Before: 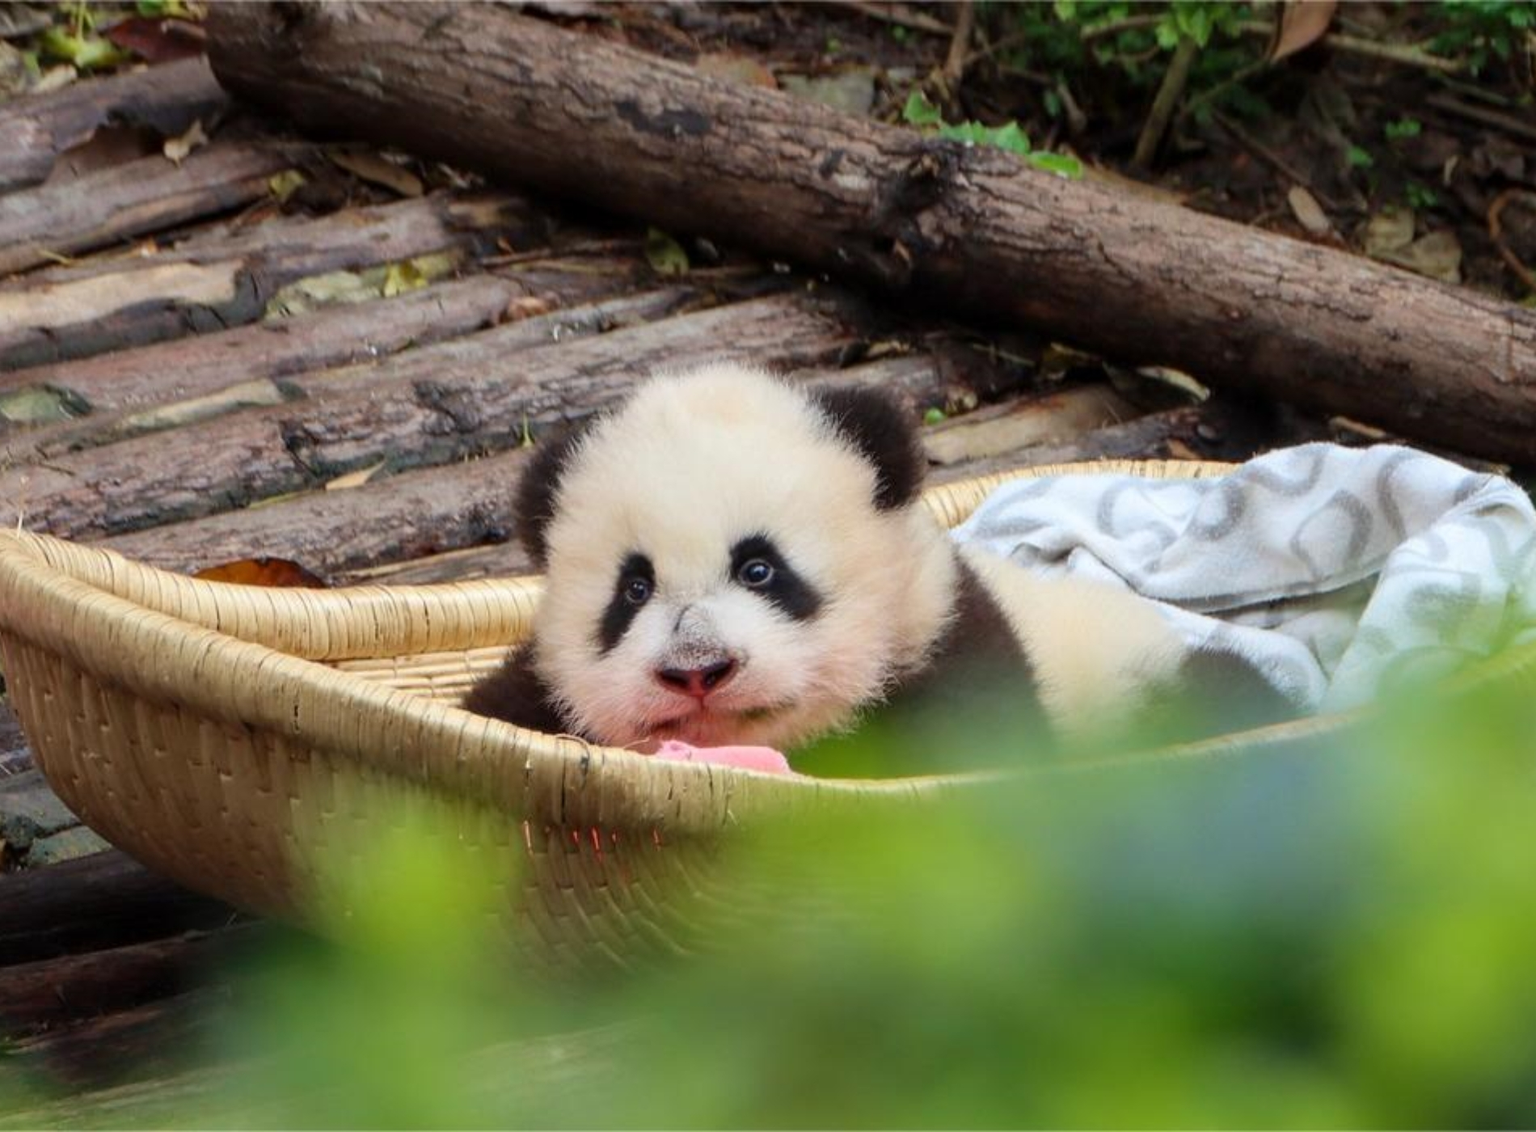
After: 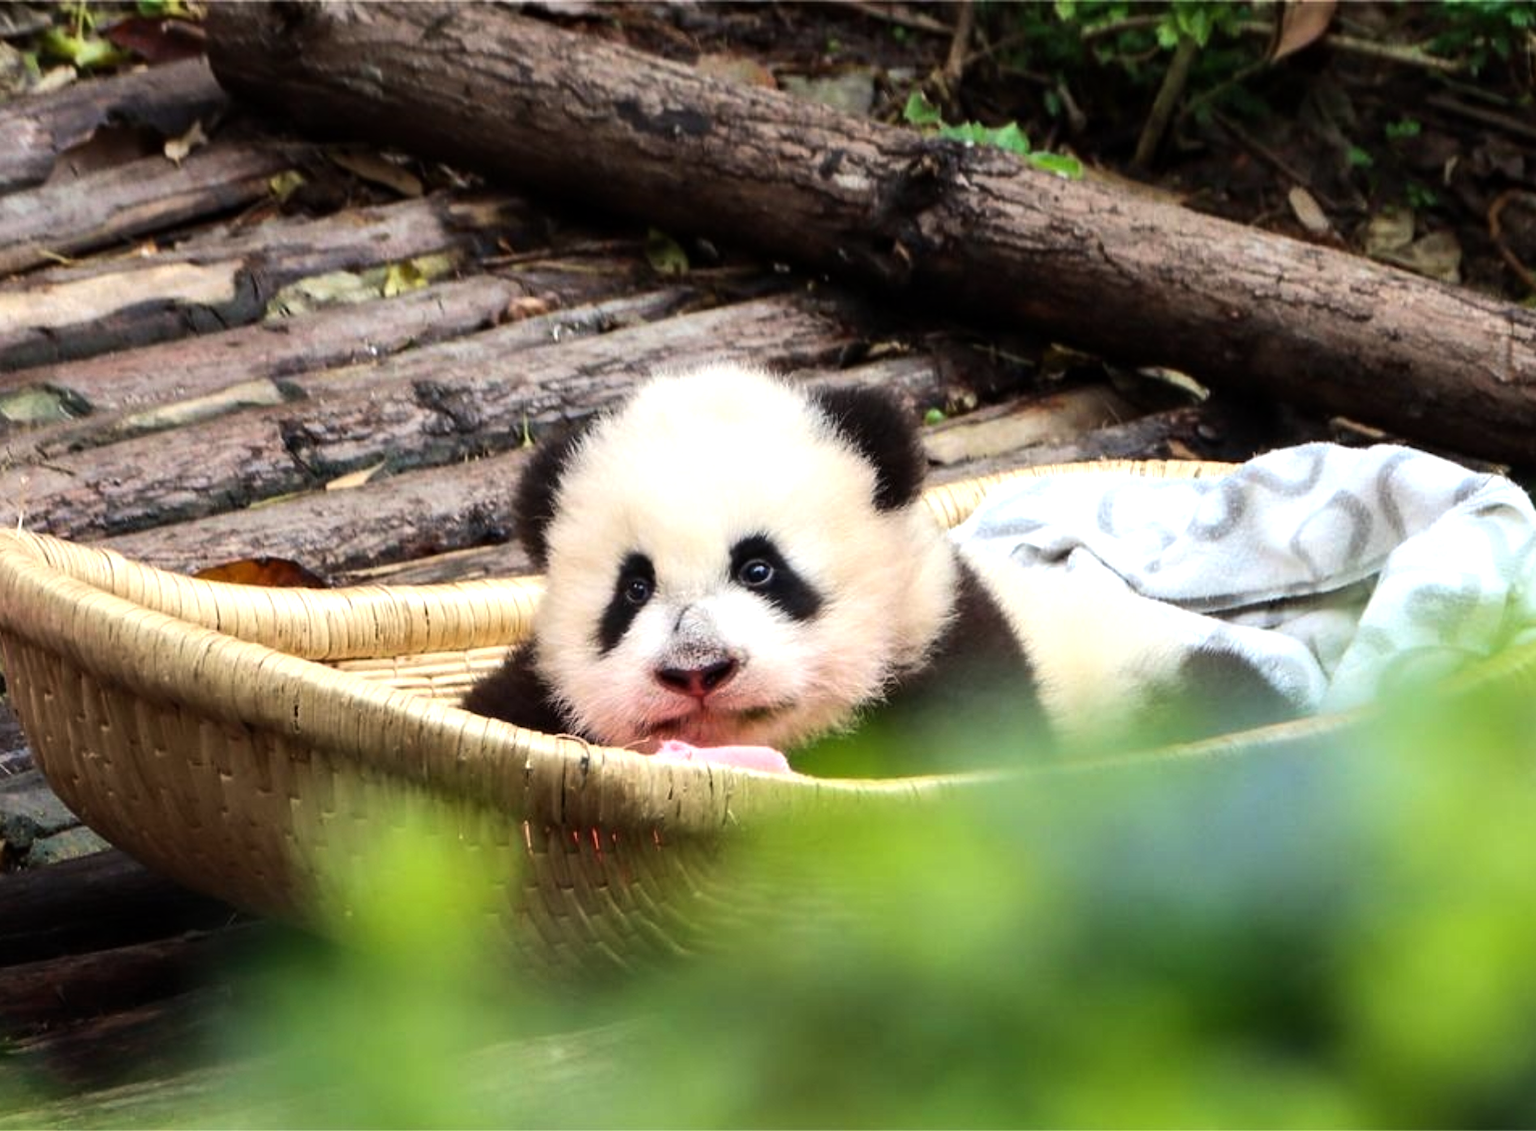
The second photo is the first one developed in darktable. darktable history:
tone equalizer: -8 EV -0.789 EV, -7 EV -0.736 EV, -6 EV -0.572 EV, -5 EV -0.417 EV, -3 EV 0.404 EV, -2 EV 0.6 EV, -1 EV 0.68 EV, +0 EV 0.74 EV, edges refinement/feathering 500, mask exposure compensation -1.57 EV, preserve details no
